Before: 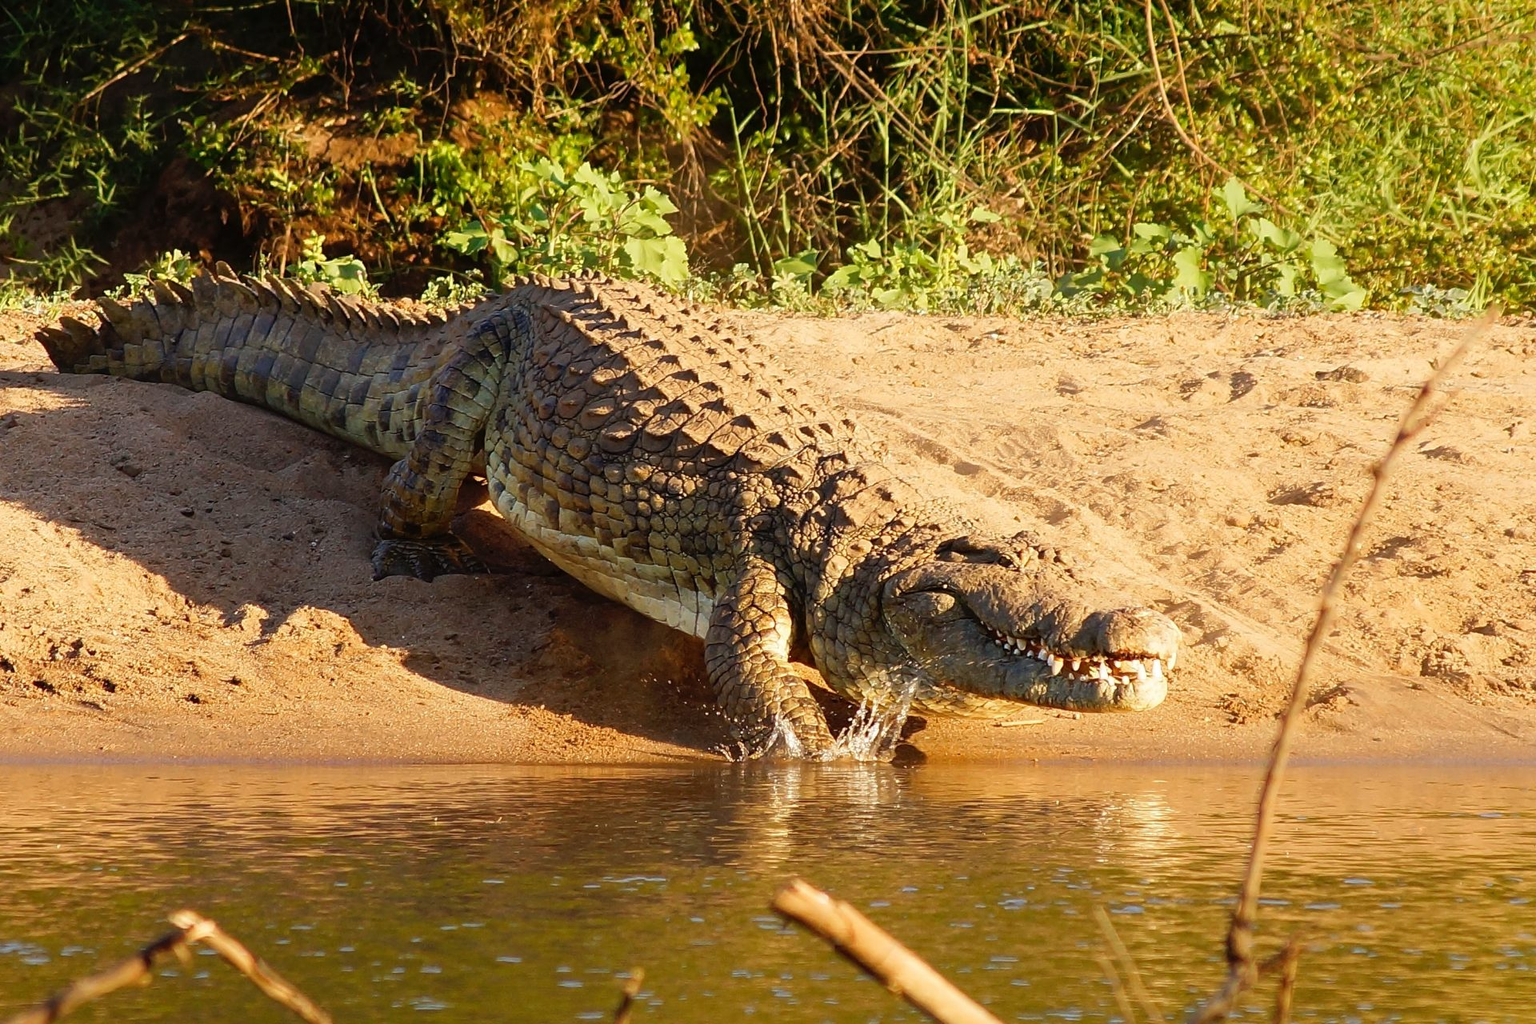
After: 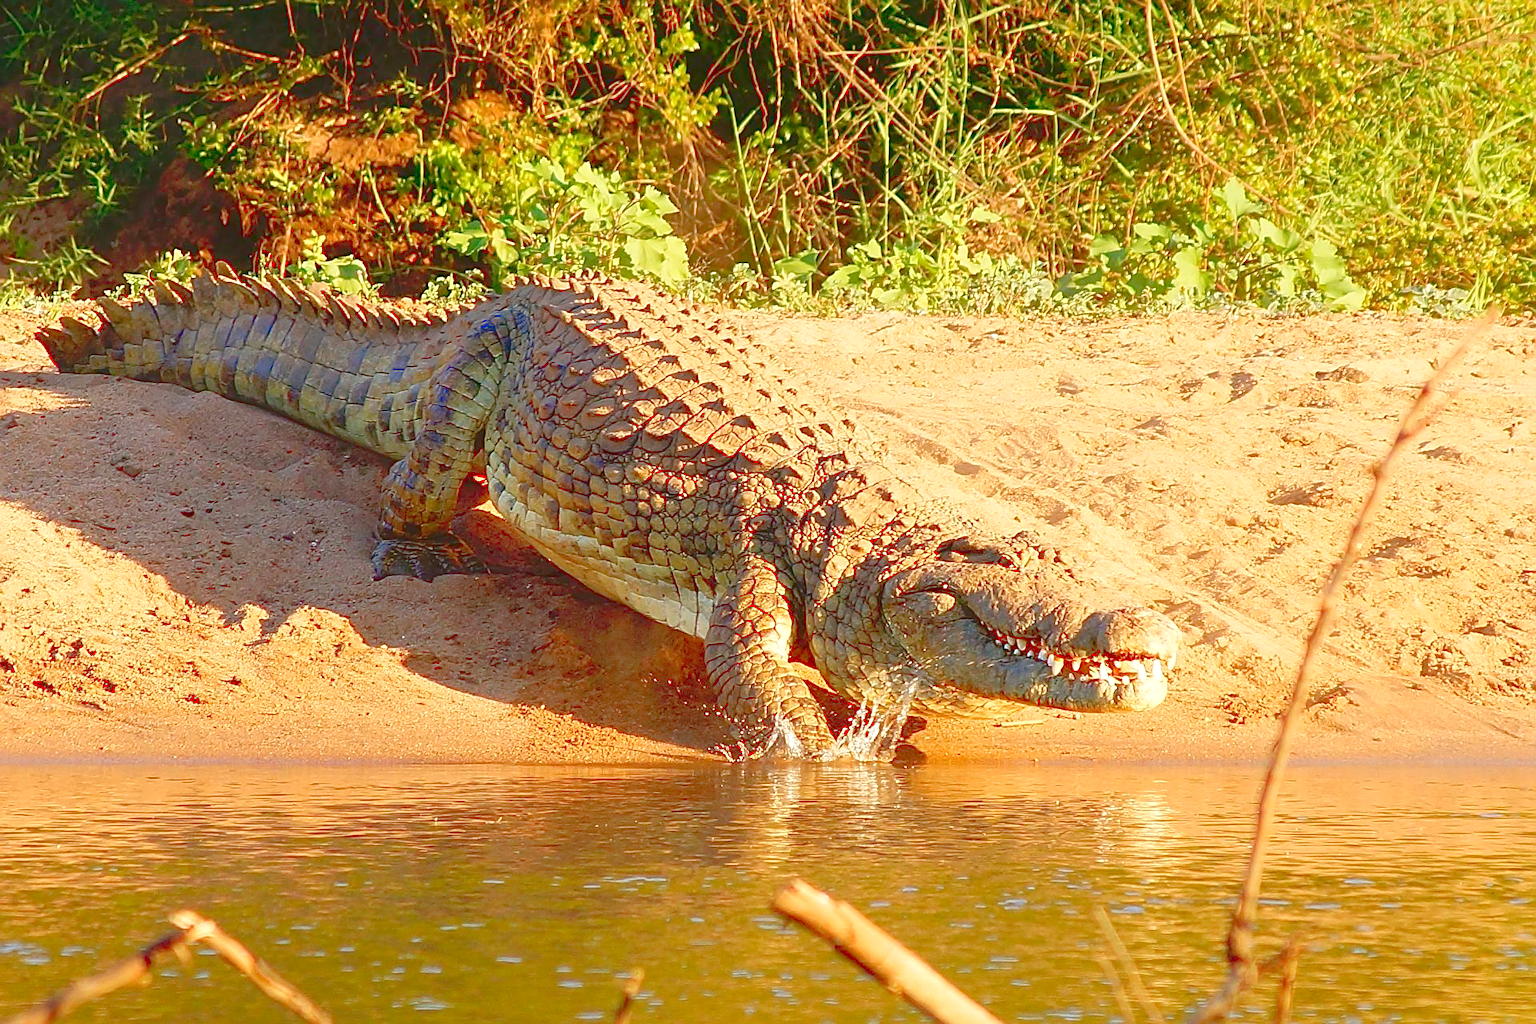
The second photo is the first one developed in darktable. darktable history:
levels: levels [0, 0.397, 0.955]
tone curve: curves: ch0 [(0, 0.042) (0.129, 0.18) (0.501, 0.497) (1, 1)], color space Lab, linked channels, preserve colors none
sharpen: on, module defaults
